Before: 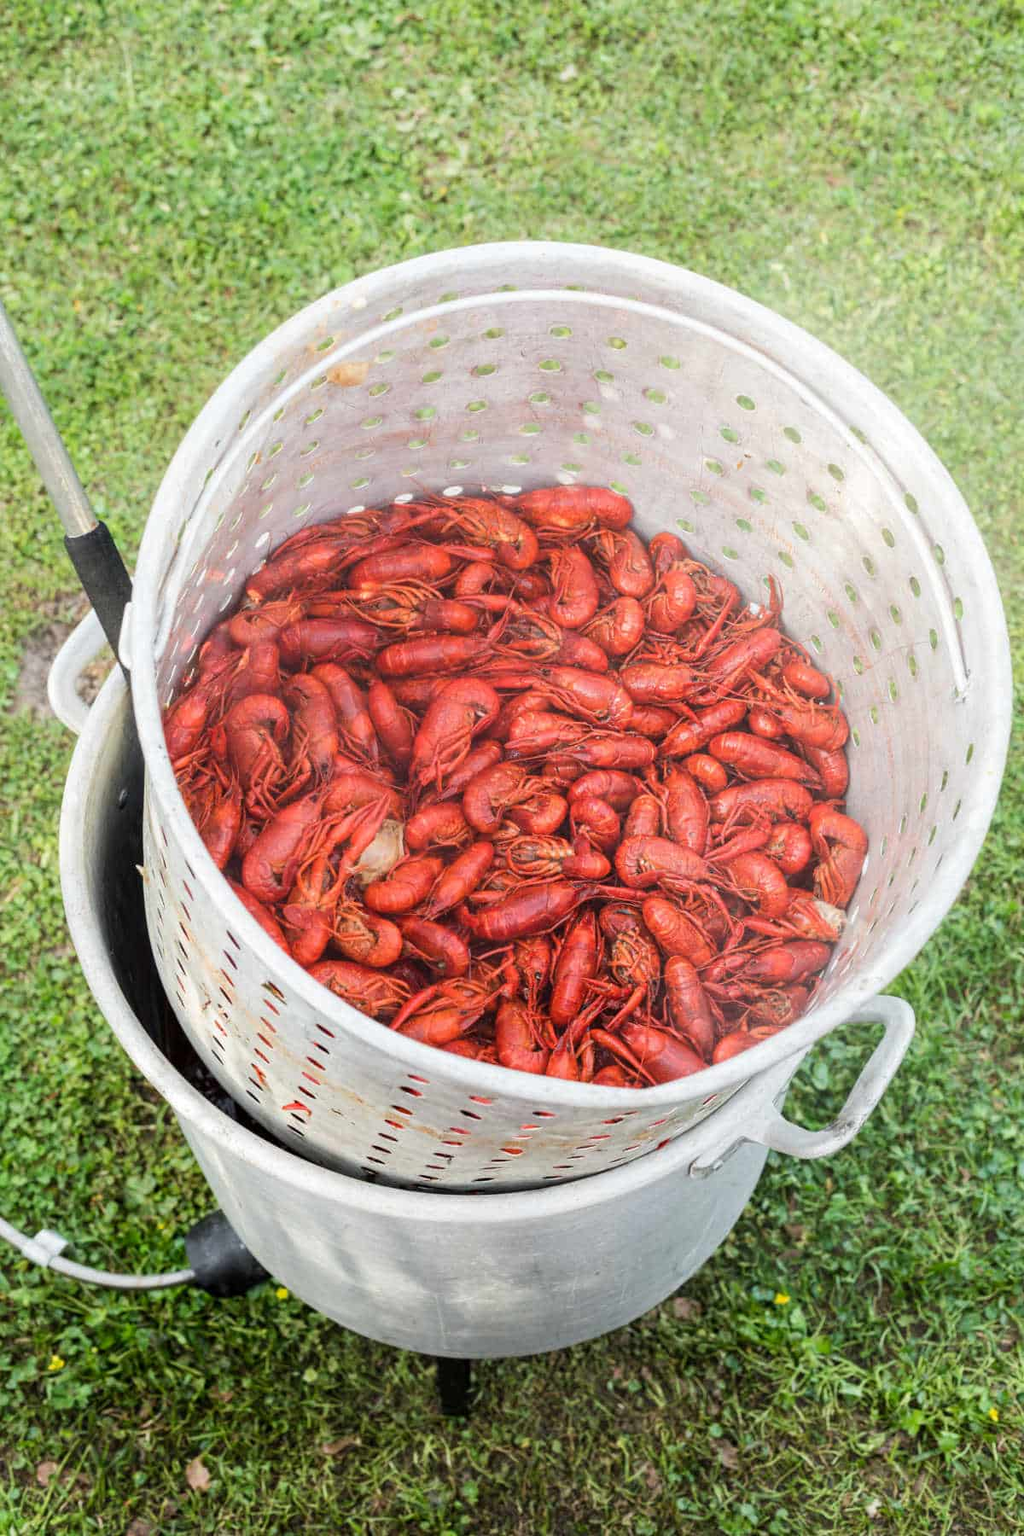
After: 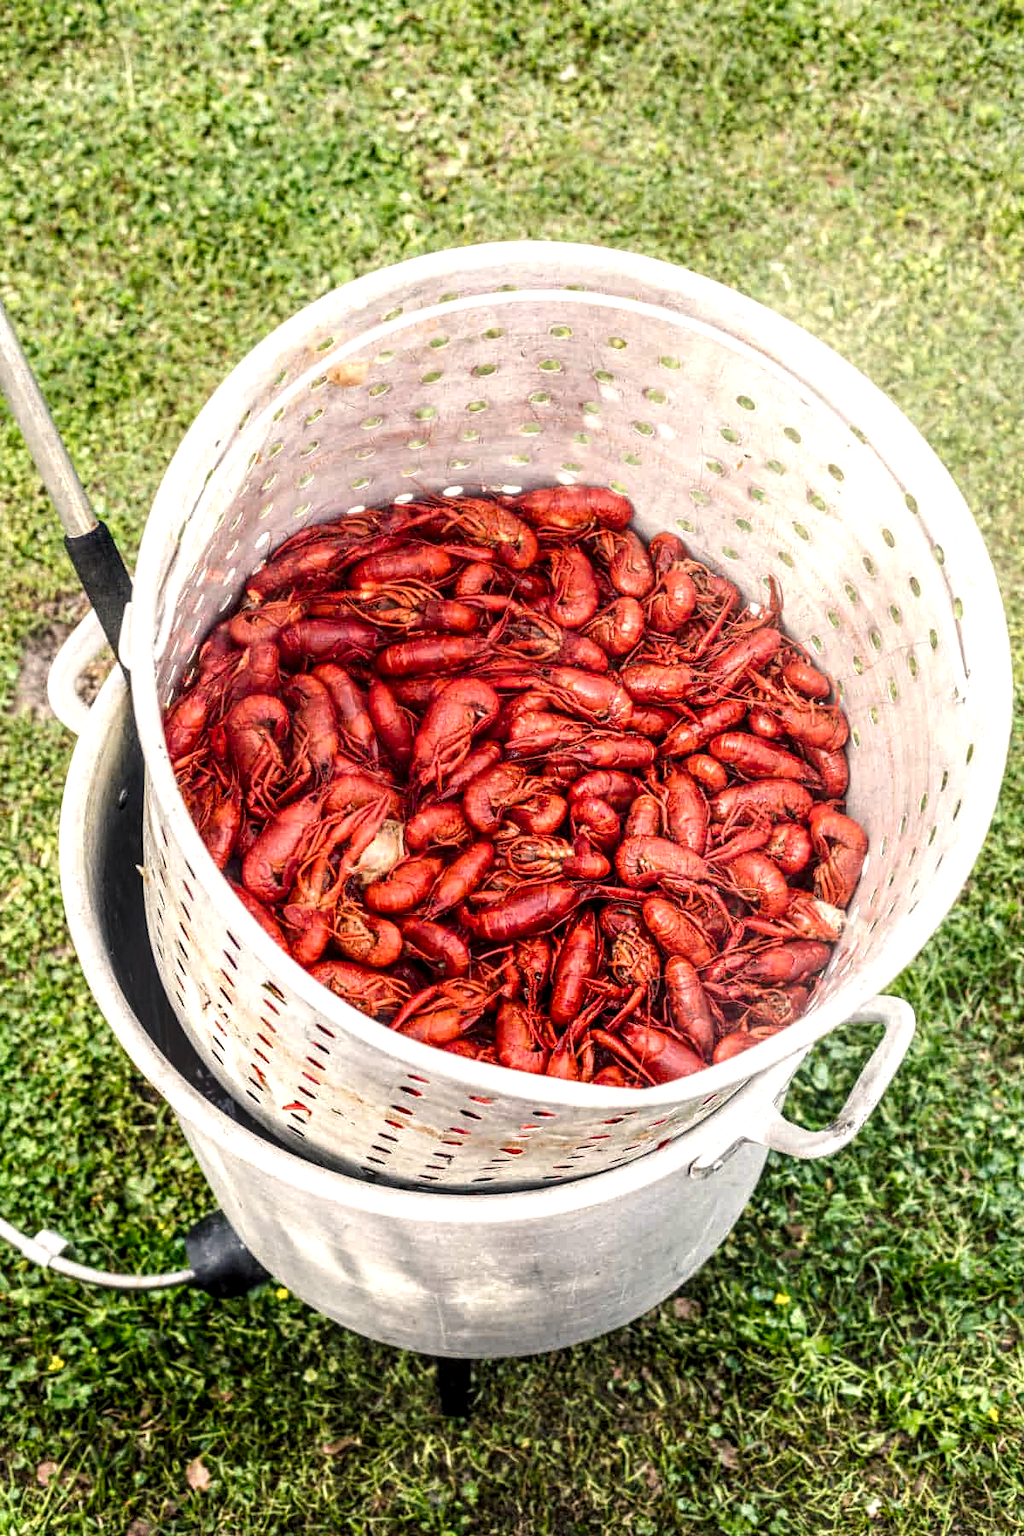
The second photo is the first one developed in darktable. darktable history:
local contrast: detail 203%
color balance rgb: shadows lift › chroma 2%, shadows lift › hue 247.2°, power › chroma 0.3%, power › hue 25.2°, highlights gain › chroma 3%, highlights gain › hue 60°, global offset › luminance 2%, perceptual saturation grading › global saturation 20%, perceptual saturation grading › highlights -20%, perceptual saturation grading › shadows 30%
